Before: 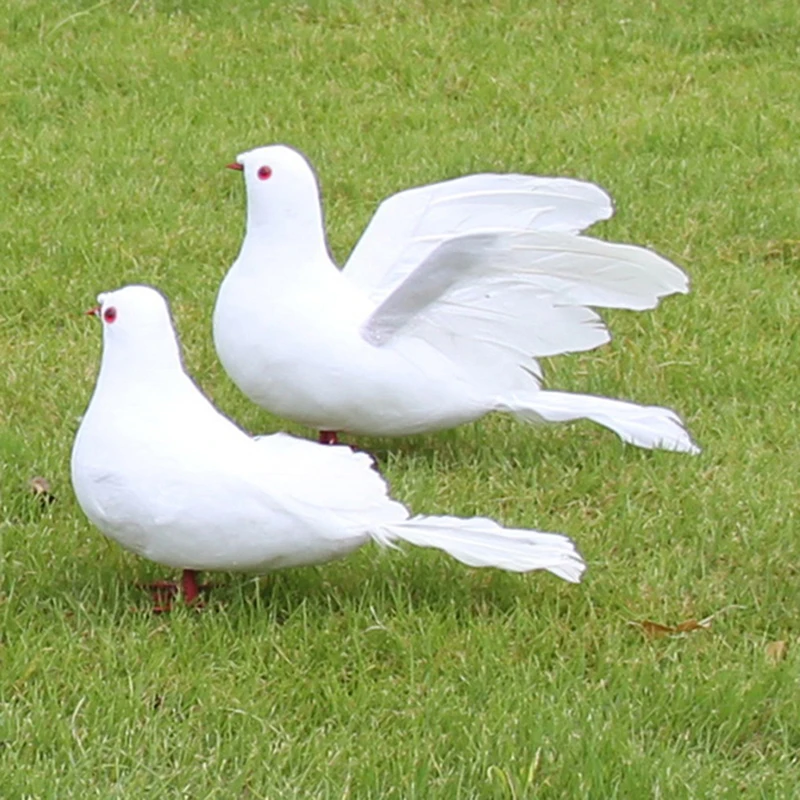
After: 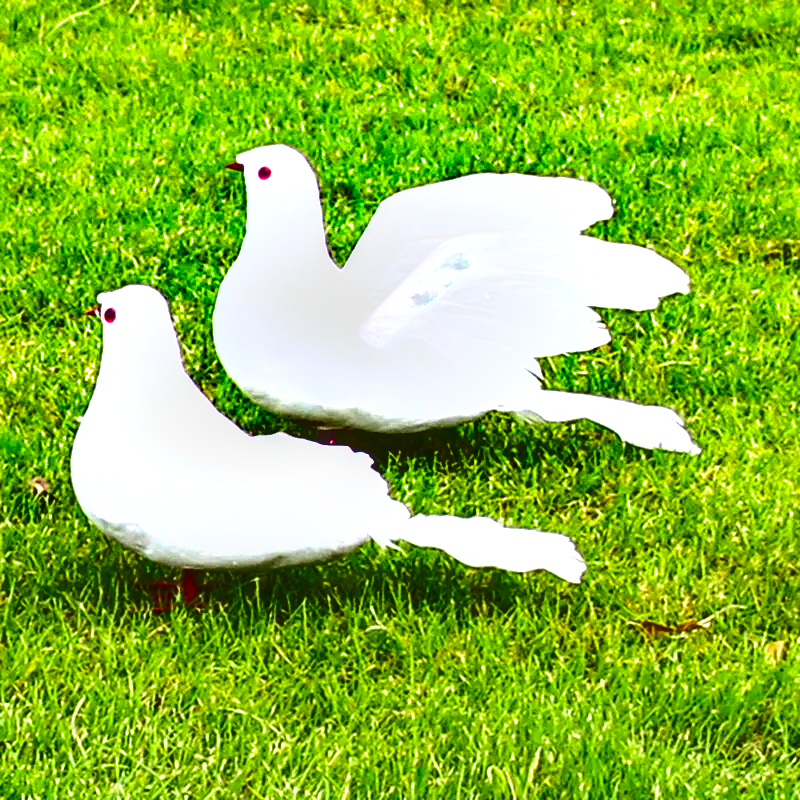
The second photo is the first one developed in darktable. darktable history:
shadows and highlights: white point adjustment 0.1, highlights -70, soften with gaussian
exposure: black level correction 0, exposure 1.1 EV, compensate exposure bias true, compensate highlight preservation false
contrast brightness saturation: contrast 0.16, saturation 0.32
local contrast: on, module defaults
